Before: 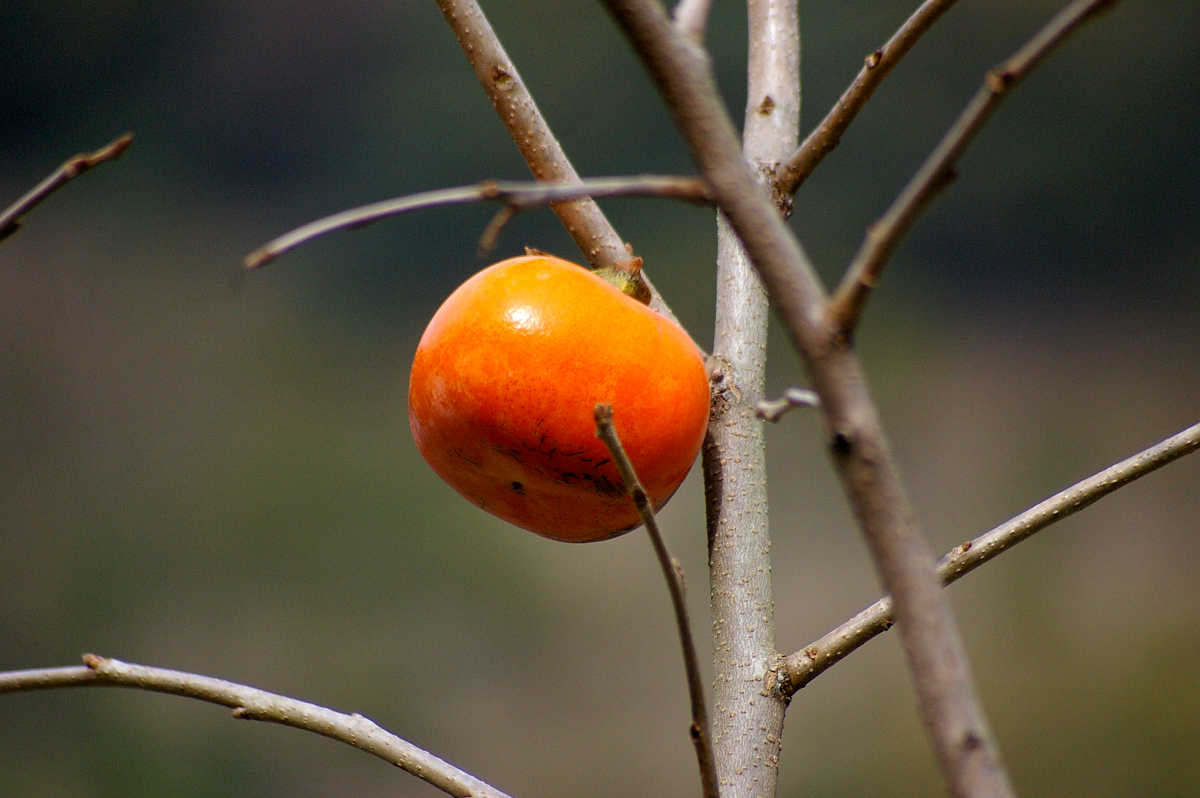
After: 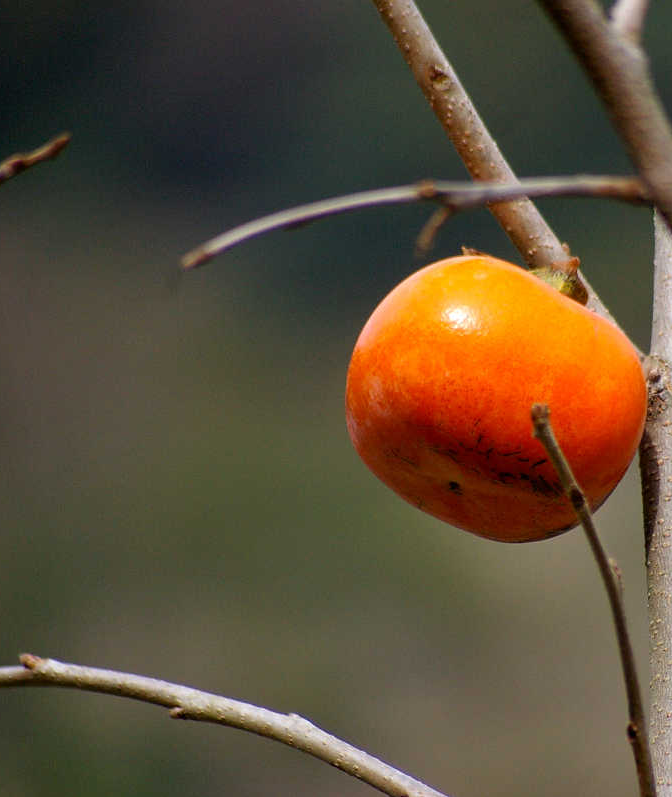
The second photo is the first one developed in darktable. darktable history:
crop: left 5.254%, right 38.702%
